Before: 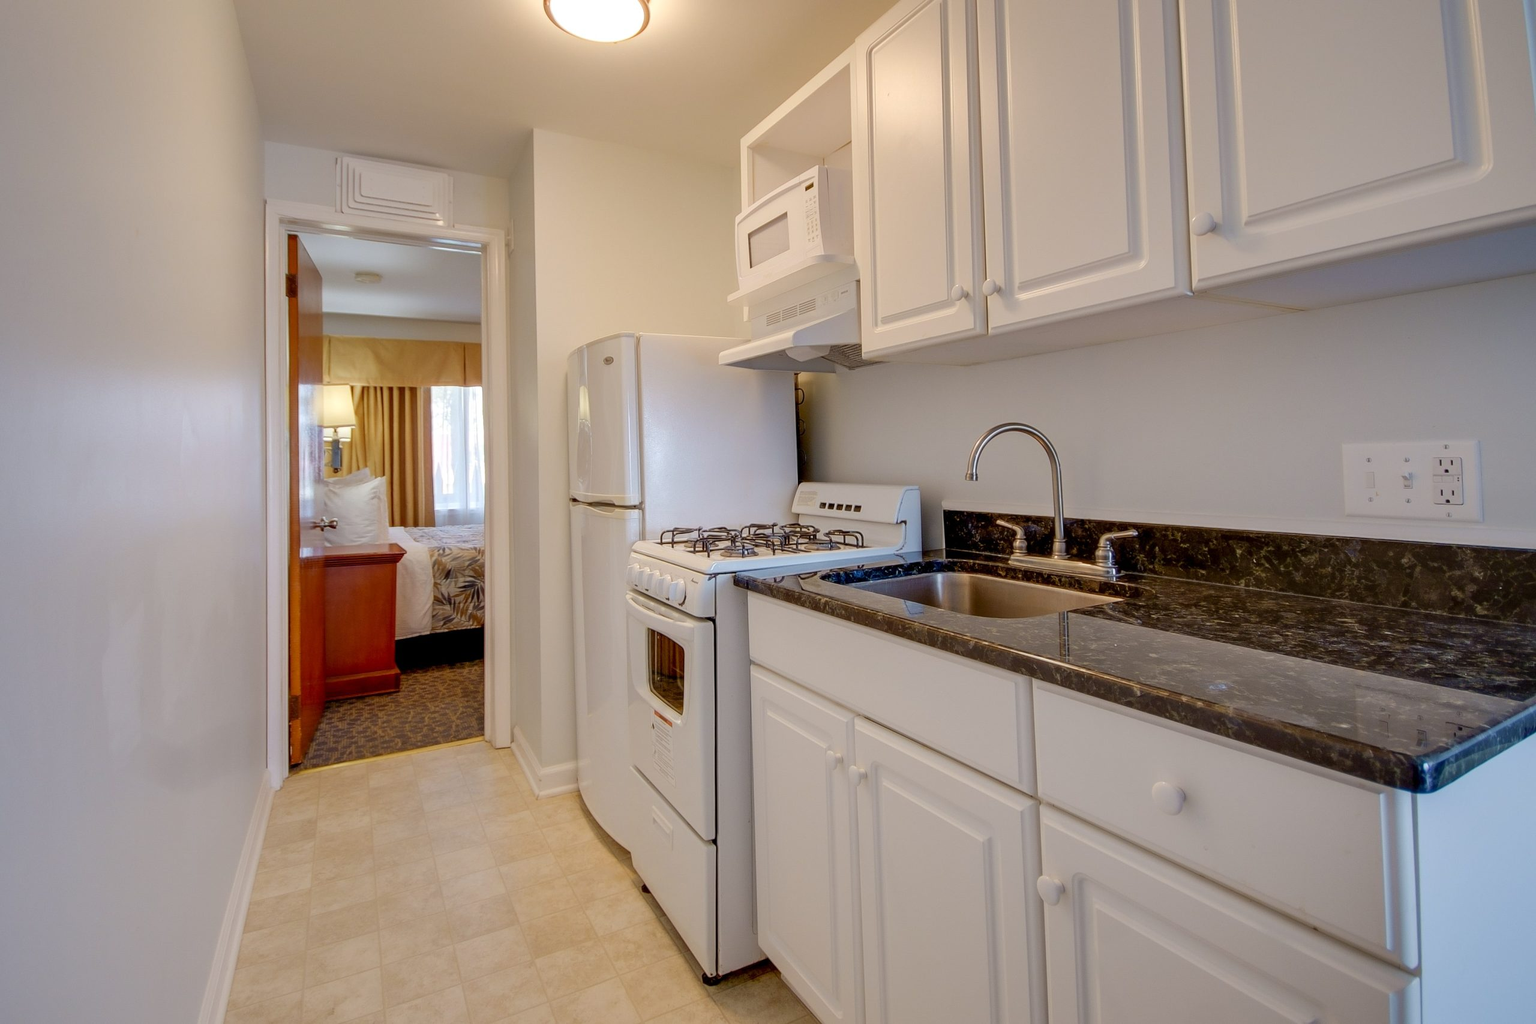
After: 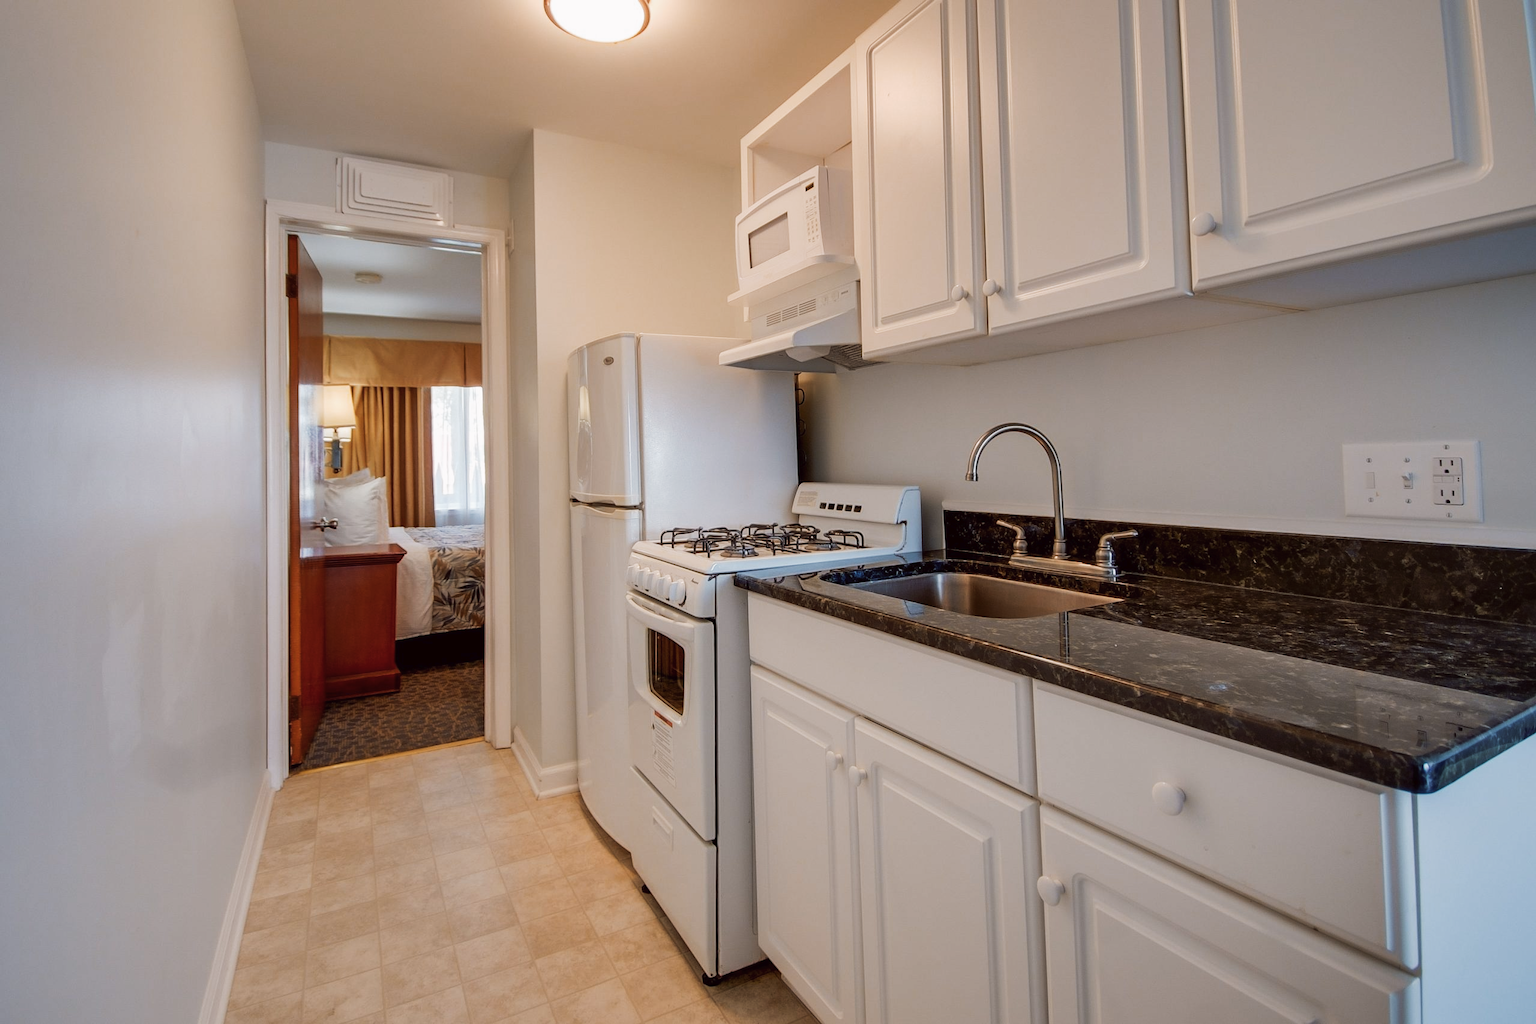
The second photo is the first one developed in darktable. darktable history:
tone curve: curves: ch0 [(0, 0) (0.003, 0.012) (0.011, 0.015) (0.025, 0.02) (0.044, 0.032) (0.069, 0.044) (0.1, 0.063) (0.136, 0.085) (0.177, 0.121) (0.224, 0.159) (0.277, 0.207) (0.335, 0.261) (0.399, 0.328) (0.468, 0.41) (0.543, 0.506) (0.623, 0.609) (0.709, 0.719) (0.801, 0.82) (0.898, 0.907) (1, 1)], preserve colors none
color look up table: target L [96.6, 77.42, 87.42, 78.21, 70.94, 85.97, 72.7, 72.92, 74.8, 63.61, 58.09, 61.02, 43.32, 40.42, 43.67, 6.78, 200.45, 82.5, 71.34, 64.21, 55.06, 58.37, 45.48, 46.12, 38.68, 31.09, 26.99, 15.15, 91.32, 82.05, 72.07, 63.14, 62.98, 62.87, 52.42, 50.34, 47.1, 36.68, 32.41, 34.44, 21.64, 11.56, 6.46, 1.515, 94.34, 68.19, 61.27, 53.39, 30.9], target a [0.542, 20.41, 3.653, 9.325, -8.769, -39.66, -25.31, 17.23, -19.5, -6.786, -36.11, -0.352, -29.46, -8.839, -16.46, -7.316, 0, 19.28, 28.52, 43.66, 14.61, 21.96, 30.62, 51.59, 48.69, 5.979, 32.78, 30.56, 5.193, 29.2, 2.105, 47.46, 50.42, 10.3, 27.32, 15.17, 40.78, 27.07, 13.51, 13.42, 32.47, 19.36, 20.26, 5.929, -8.509, -12.89, -30.18, -18.17, -2.457], target b [3.434, 65.81, 37.22, 64.13, 57.76, 2.728, 53.94, 58.53, 25.48, 53.49, 36.76, 15.27, 37.09, 39.68, 10.89, 10.21, 0, 7.294, 49.08, 22.56, 40.15, 10.36, 40.43, 46.25, 10.27, 3.615, 32.32, 13.32, -3.37, -18.73, -12.43, -37.77, -1.337, -41.9, -13.39, -59.34, -26.64, -55.39, -31.1, -43.39, -29.21, -42.49, -22.54, -4.798, -3.126, -37.9, 0.379, -12.48, -23.75], num patches 49
